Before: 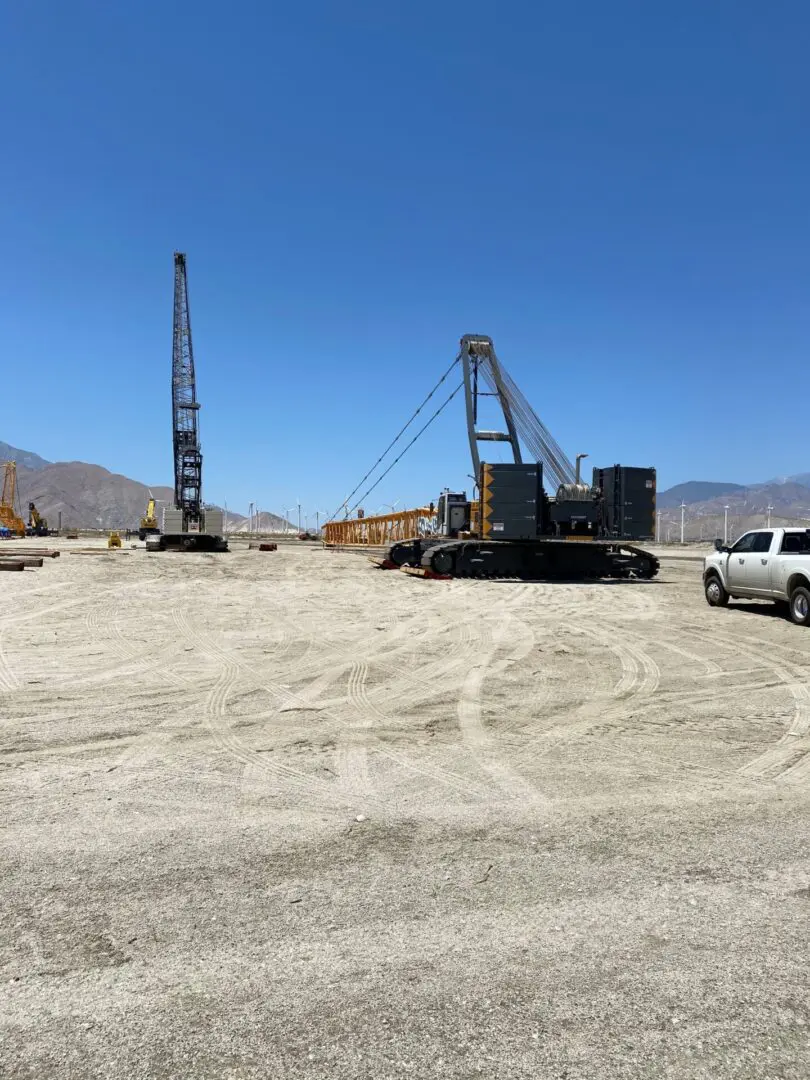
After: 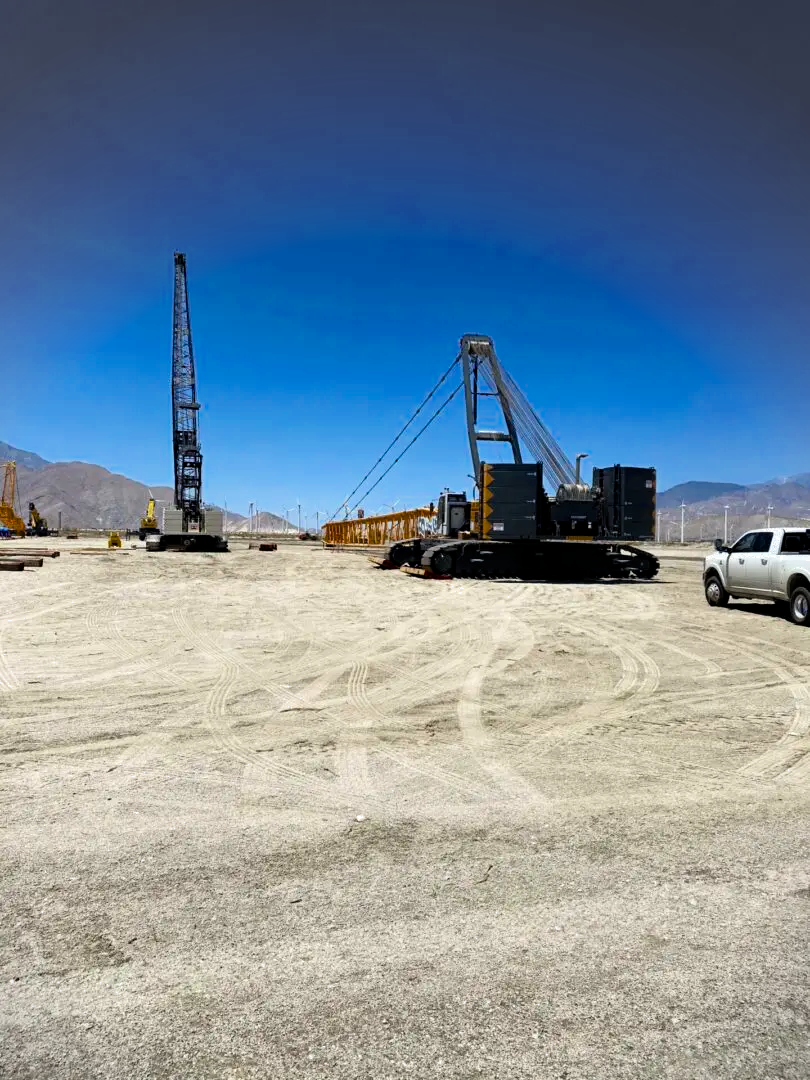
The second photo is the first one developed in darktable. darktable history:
color balance rgb: highlights gain › luminance 14.534%, perceptual saturation grading › global saturation 25.621%, saturation formula JzAzBz (2021)
vignetting: saturation -0.653, center (-0.03, 0.238)
filmic rgb: middle gray luminance 18.31%, black relative exposure -11.45 EV, white relative exposure 2.58 EV, target black luminance 0%, hardness 8.39, latitude 98.91%, contrast 1.084, shadows ↔ highlights balance 0.409%, color science v6 (2022)
